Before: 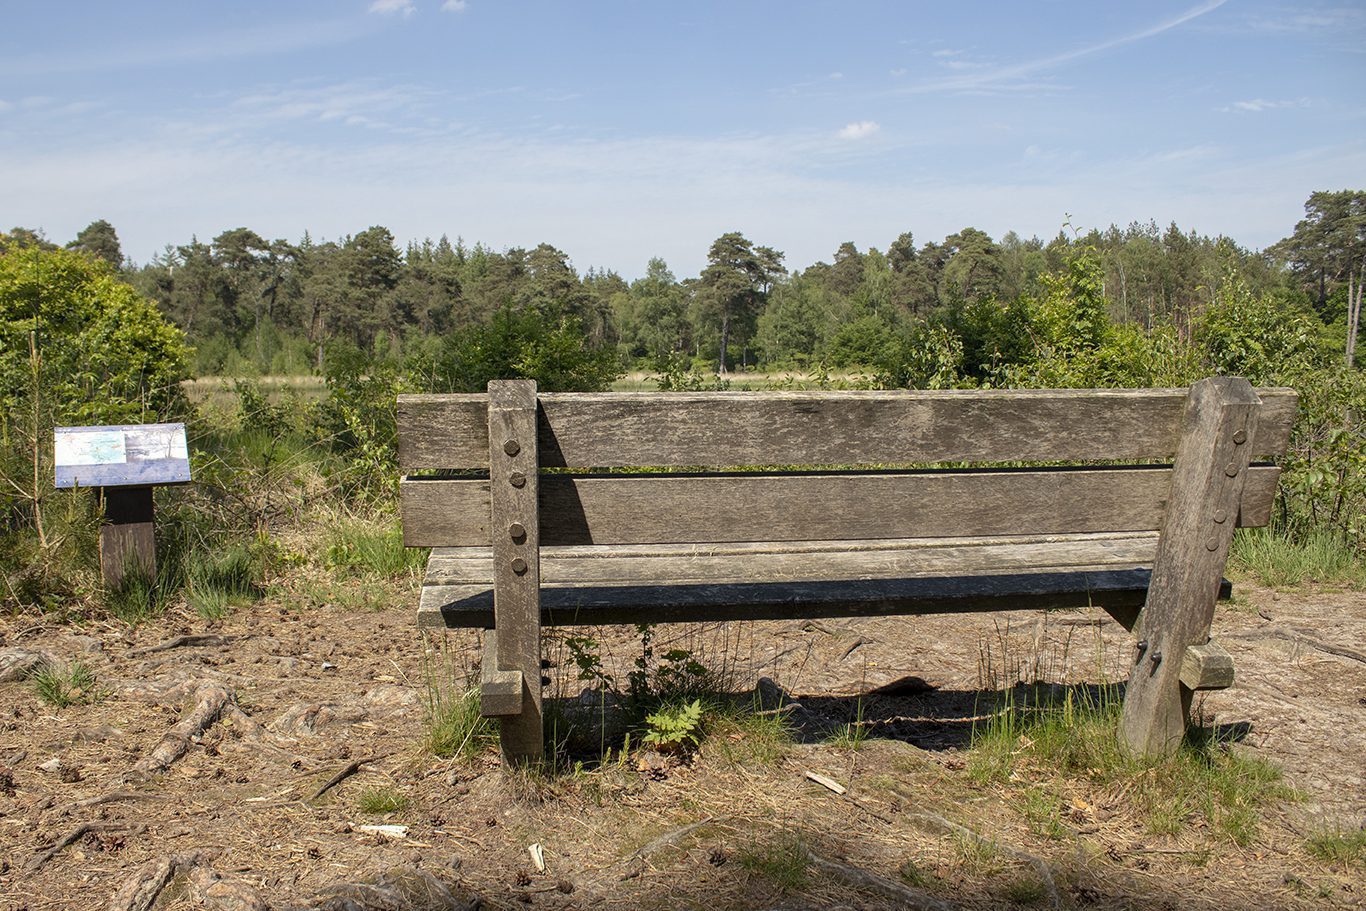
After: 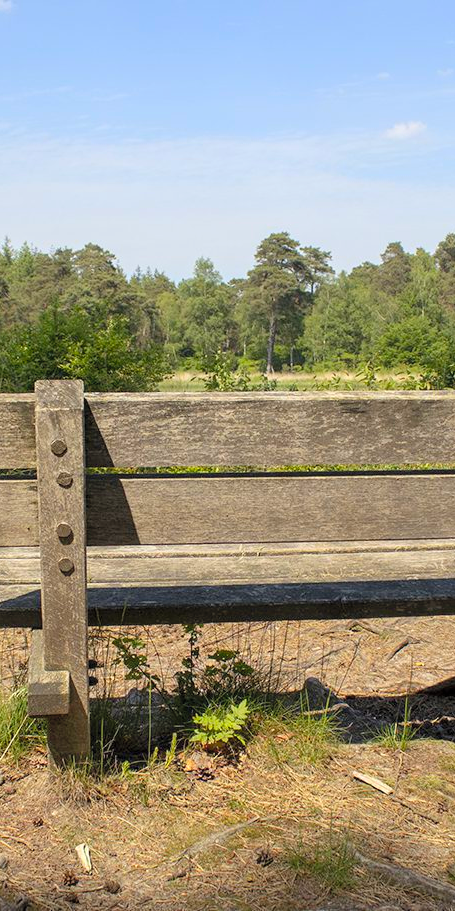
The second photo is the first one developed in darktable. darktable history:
crop: left 33.192%, right 33.444%
contrast brightness saturation: contrast 0.067, brightness 0.174, saturation 0.414
